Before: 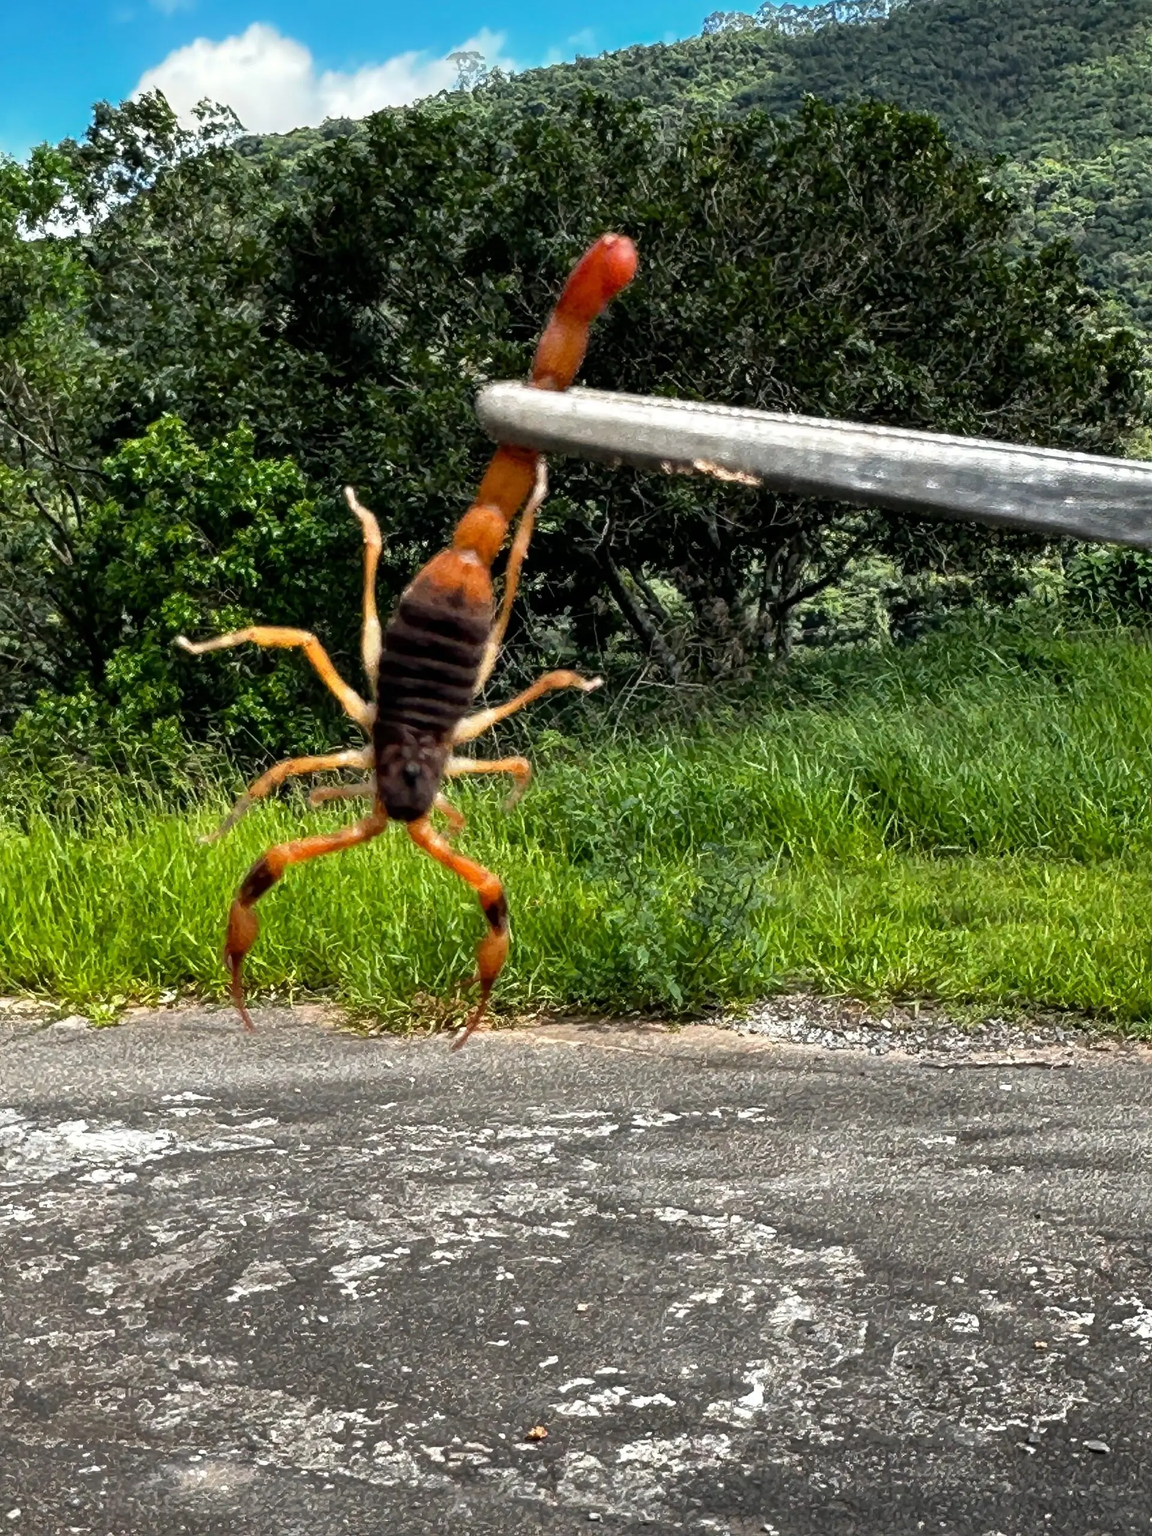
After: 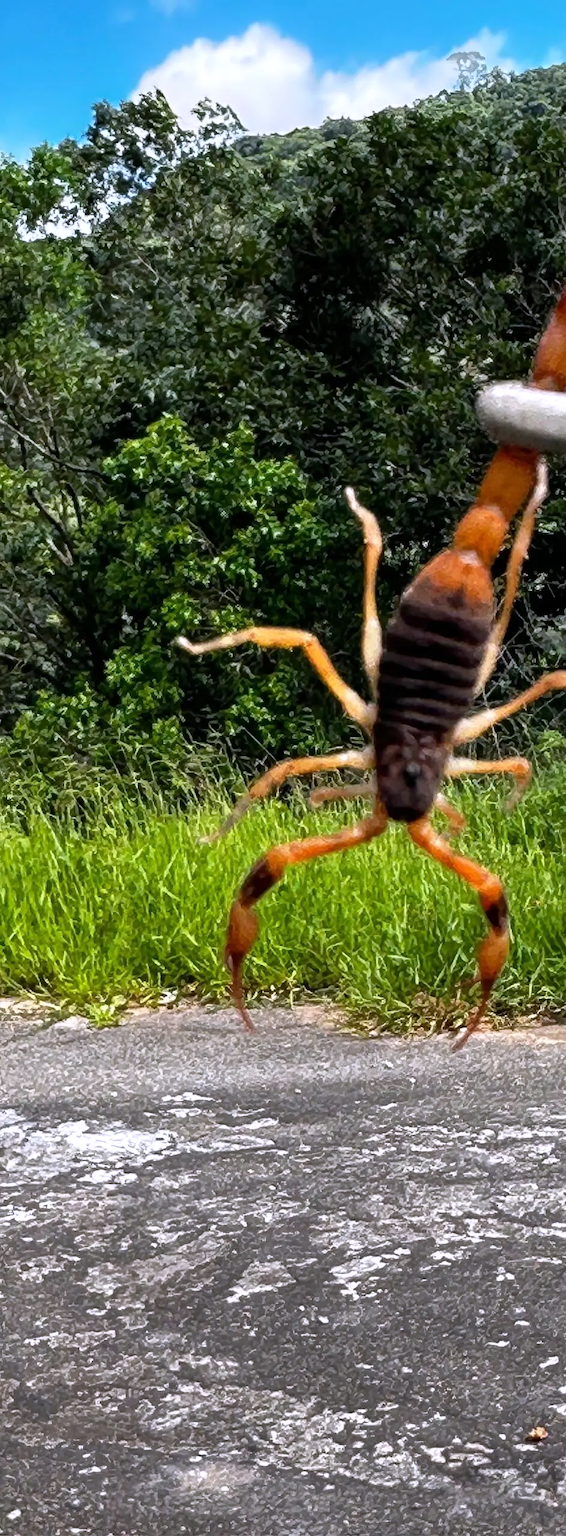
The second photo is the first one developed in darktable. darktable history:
white balance: red 1.004, blue 1.096
rgb levels: preserve colors max RGB
crop and rotate: left 0%, top 0%, right 50.845%
